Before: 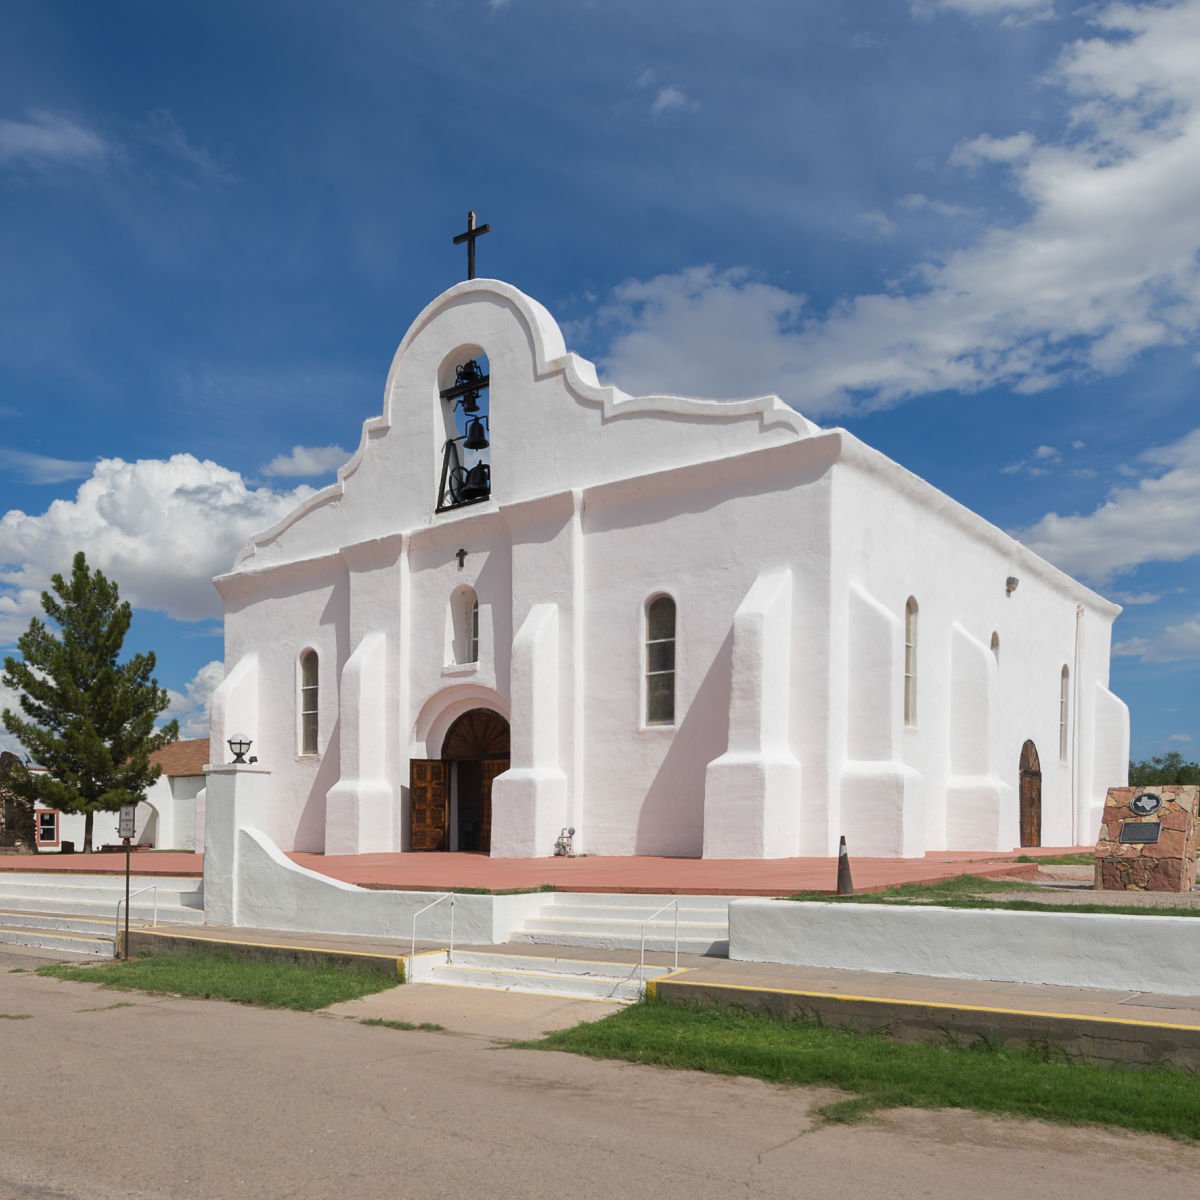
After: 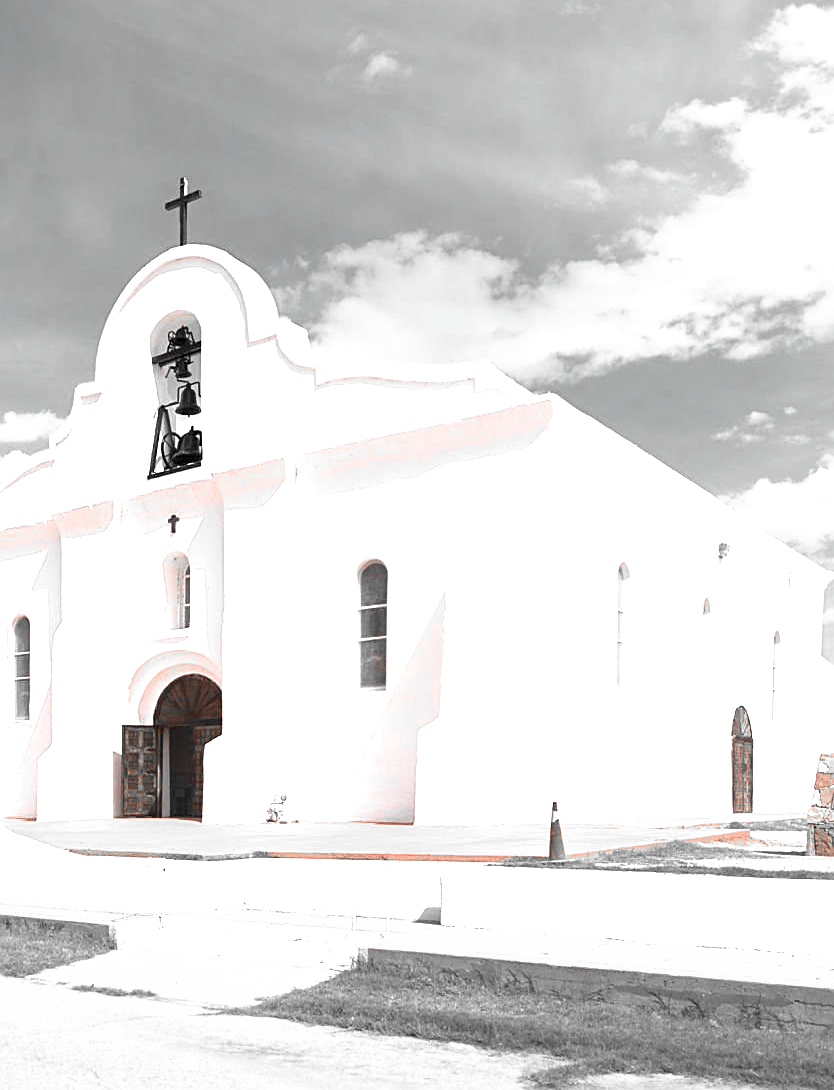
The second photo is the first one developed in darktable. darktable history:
crop and rotate: left 24.034%, top 2.838%, right 6.406%, bottom 6.299%
exposure: black level correction 0.001, exposure 1.822 EV, compensate exposure bias true, compensate highlight preservation false
color zones: curves: ch1 [(0, 0.006) (0.094, 0.285) (0.171, 0.001) (0.429, 0.001) (0.571, 0.003) (0.714, 0.004) (0.857, 0.004) (1, 0.006)]
contrast brightness saturation: saturation 0.5
velvia: on, module defaults
color balance rgb: global vibrance 20%
sharpen: on, module defaults
